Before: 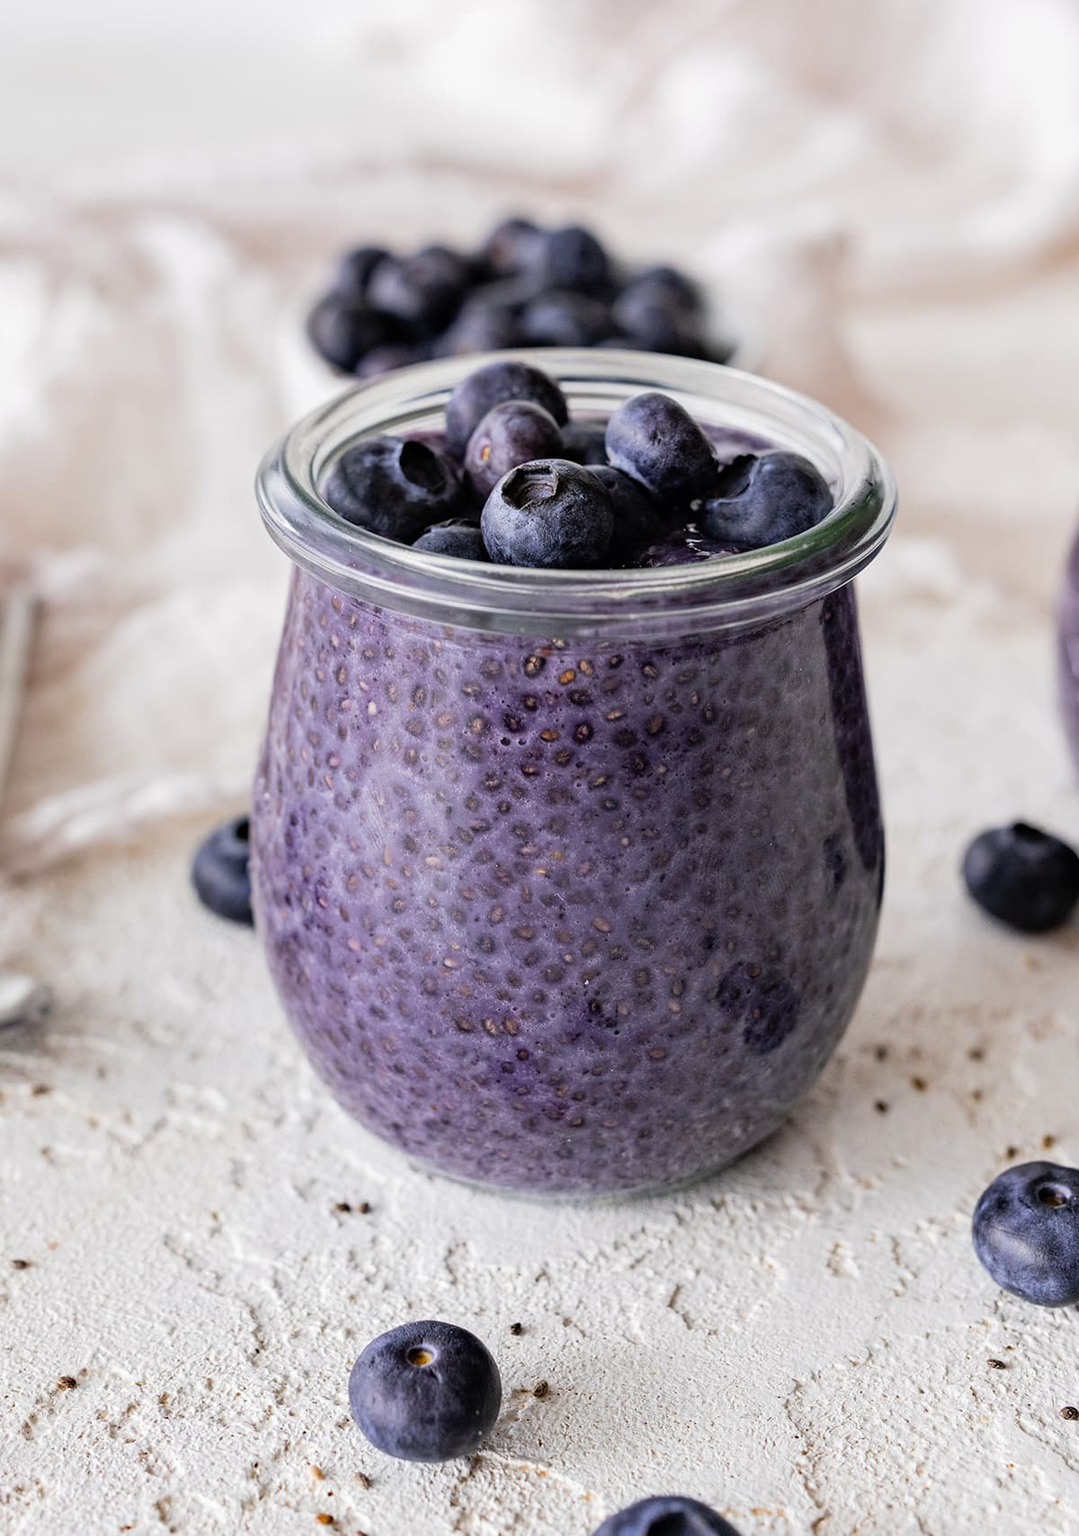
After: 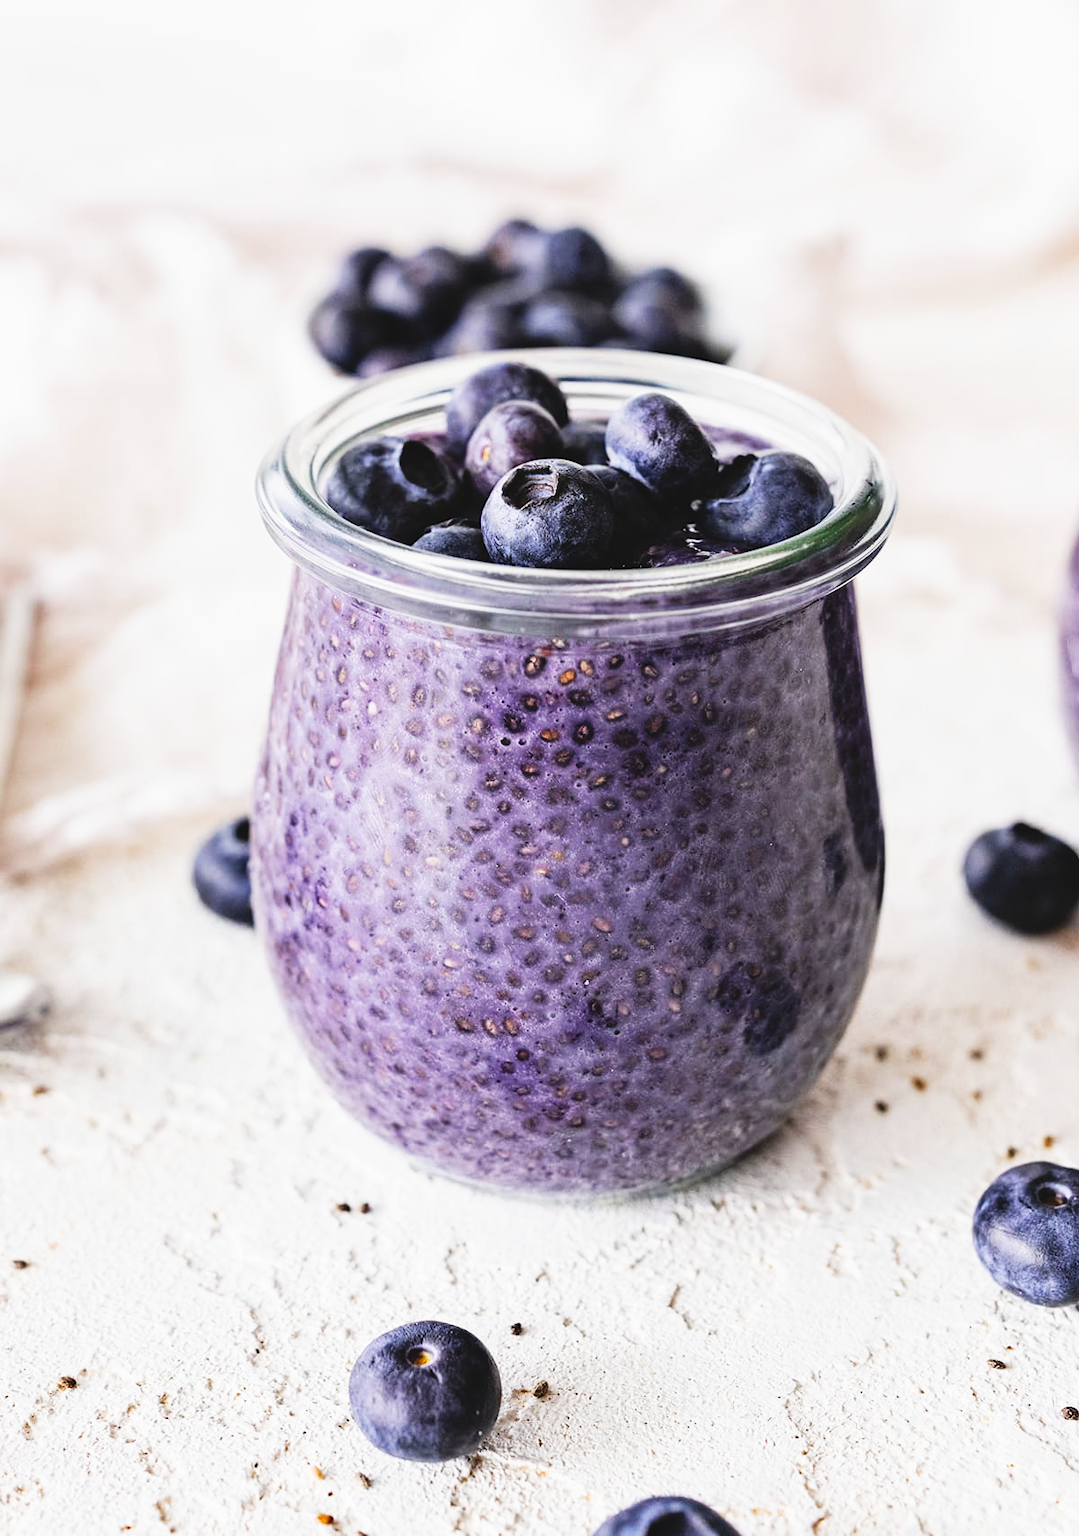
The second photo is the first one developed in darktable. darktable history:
exposure: black level correction -0.015, exposure -0.5 EV, compensate highlight preservation false
base curve: curves: ch0 [(0, 0) (0.007, 0.004) (0.027, 0.03) (0.046, 0.07) (0.207, 0.54) (0.442, 0.872) (0.673, 0.972) (1, 1)], preserve colors none
